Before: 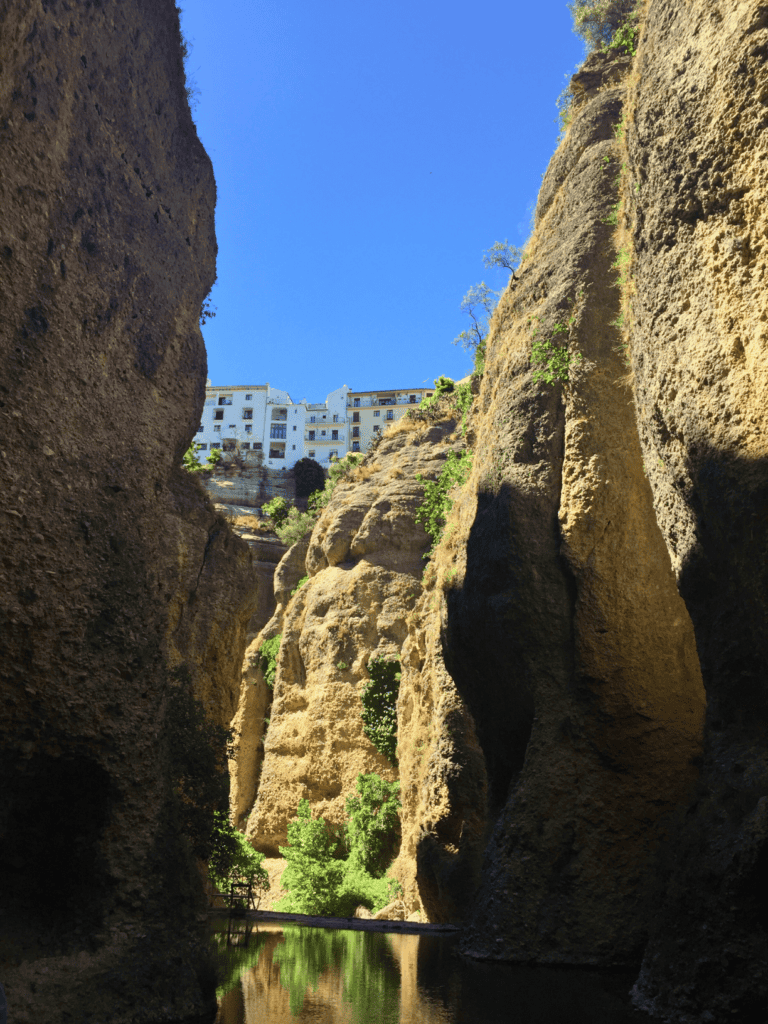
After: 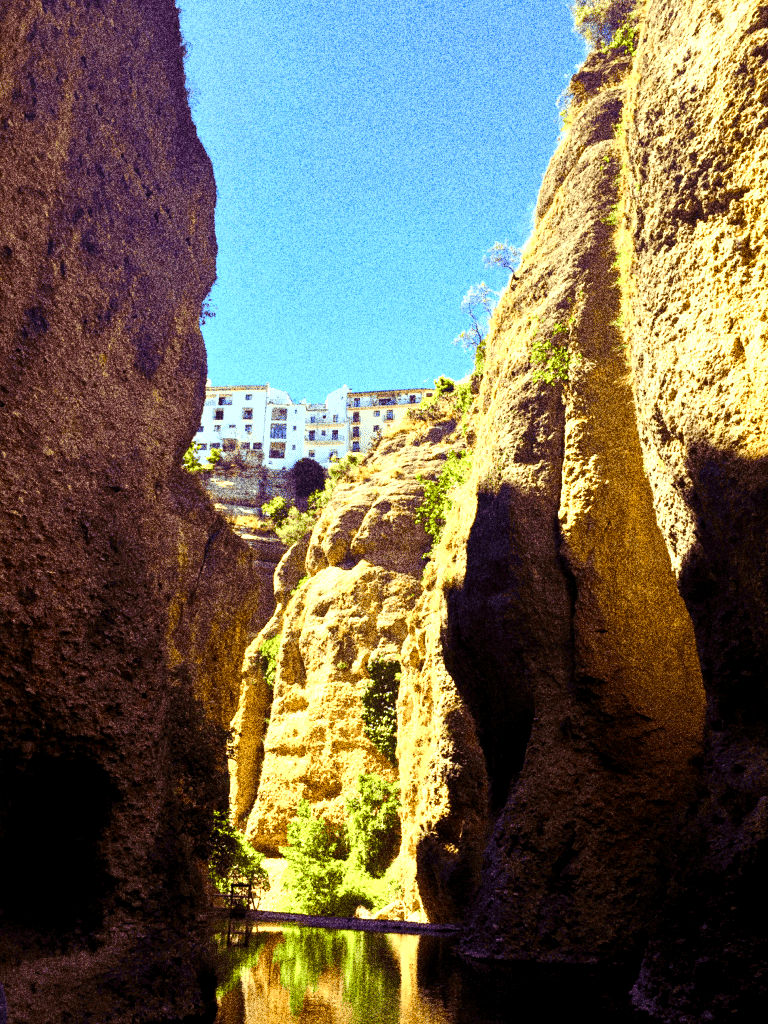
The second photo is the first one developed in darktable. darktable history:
exposure: exposure 0.722 EV, compensate highlight preservation false
tone equalizer: on, module defaults
color balance rgb: shadows lift › luminance -21.66%, shadows lift › chroma 8.98%, shadows lift › hue 283.37°, power › chroma 1.55%, power › hue 25.59°, highlights gain › luminance 6.08%, highlights gain › chroma 2.55%, highlights gain › hue 90°, global offset › luminance -0.87%, perceptual saturation grading › global saturation 27.49%, perceptual saturation grading › highlights -28.39%, perceptual saturation grading › mid-tones 15.22%, perceptual saturation grading › shadows 33.98%, perceptual brilliance grading › highlights 10%, perceptual brilliance grading › mid-tones 5%
grain: coarseness 30.02 ISO, strength 100%
